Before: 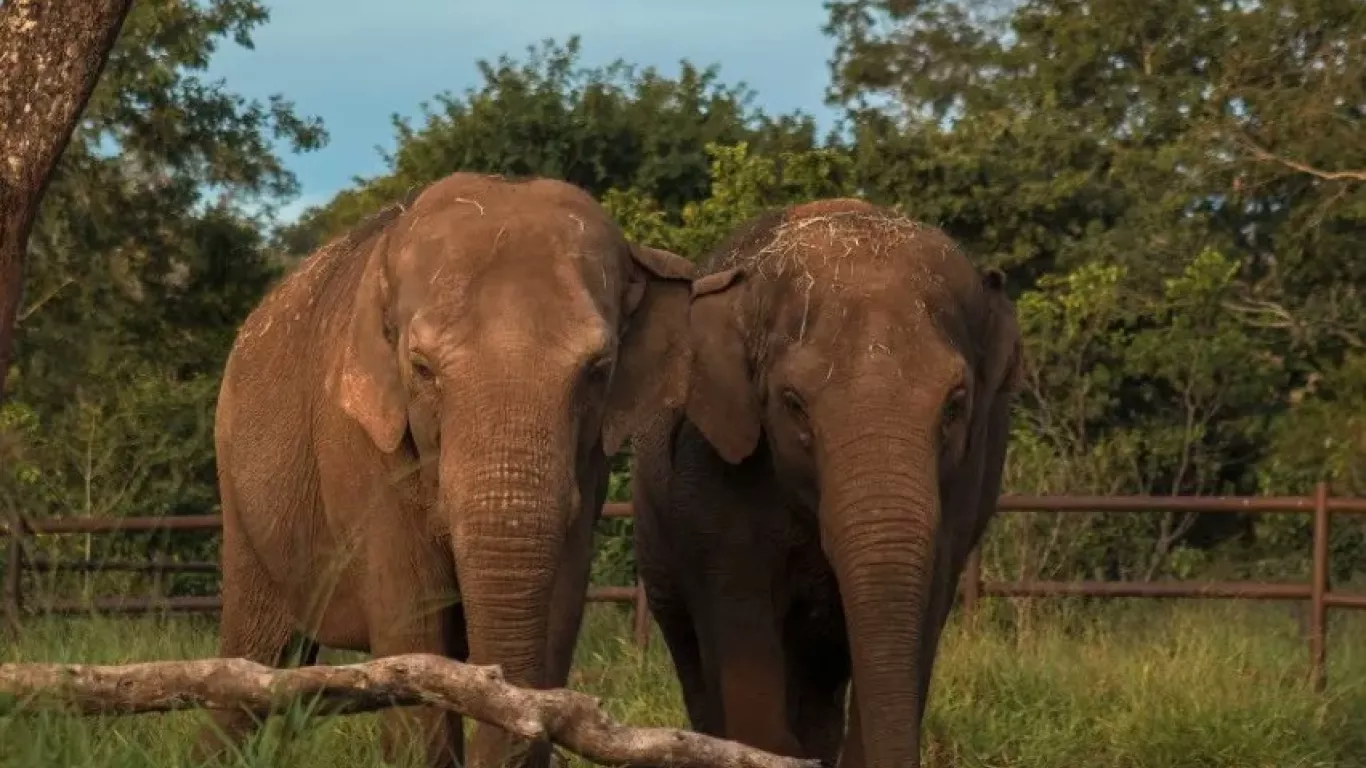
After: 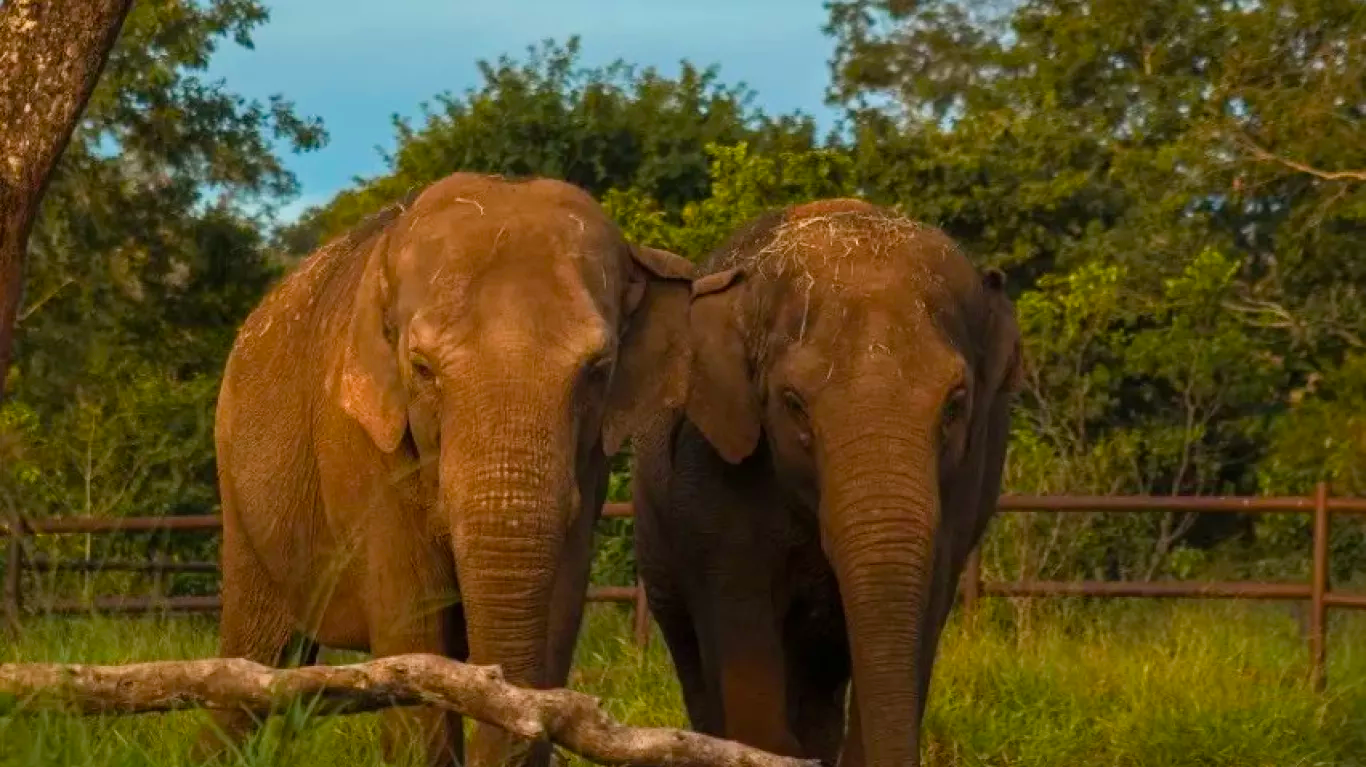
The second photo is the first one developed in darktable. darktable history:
crop: bottom 0.071%
velvia: strength 32%, mid-tones bias 0.2
